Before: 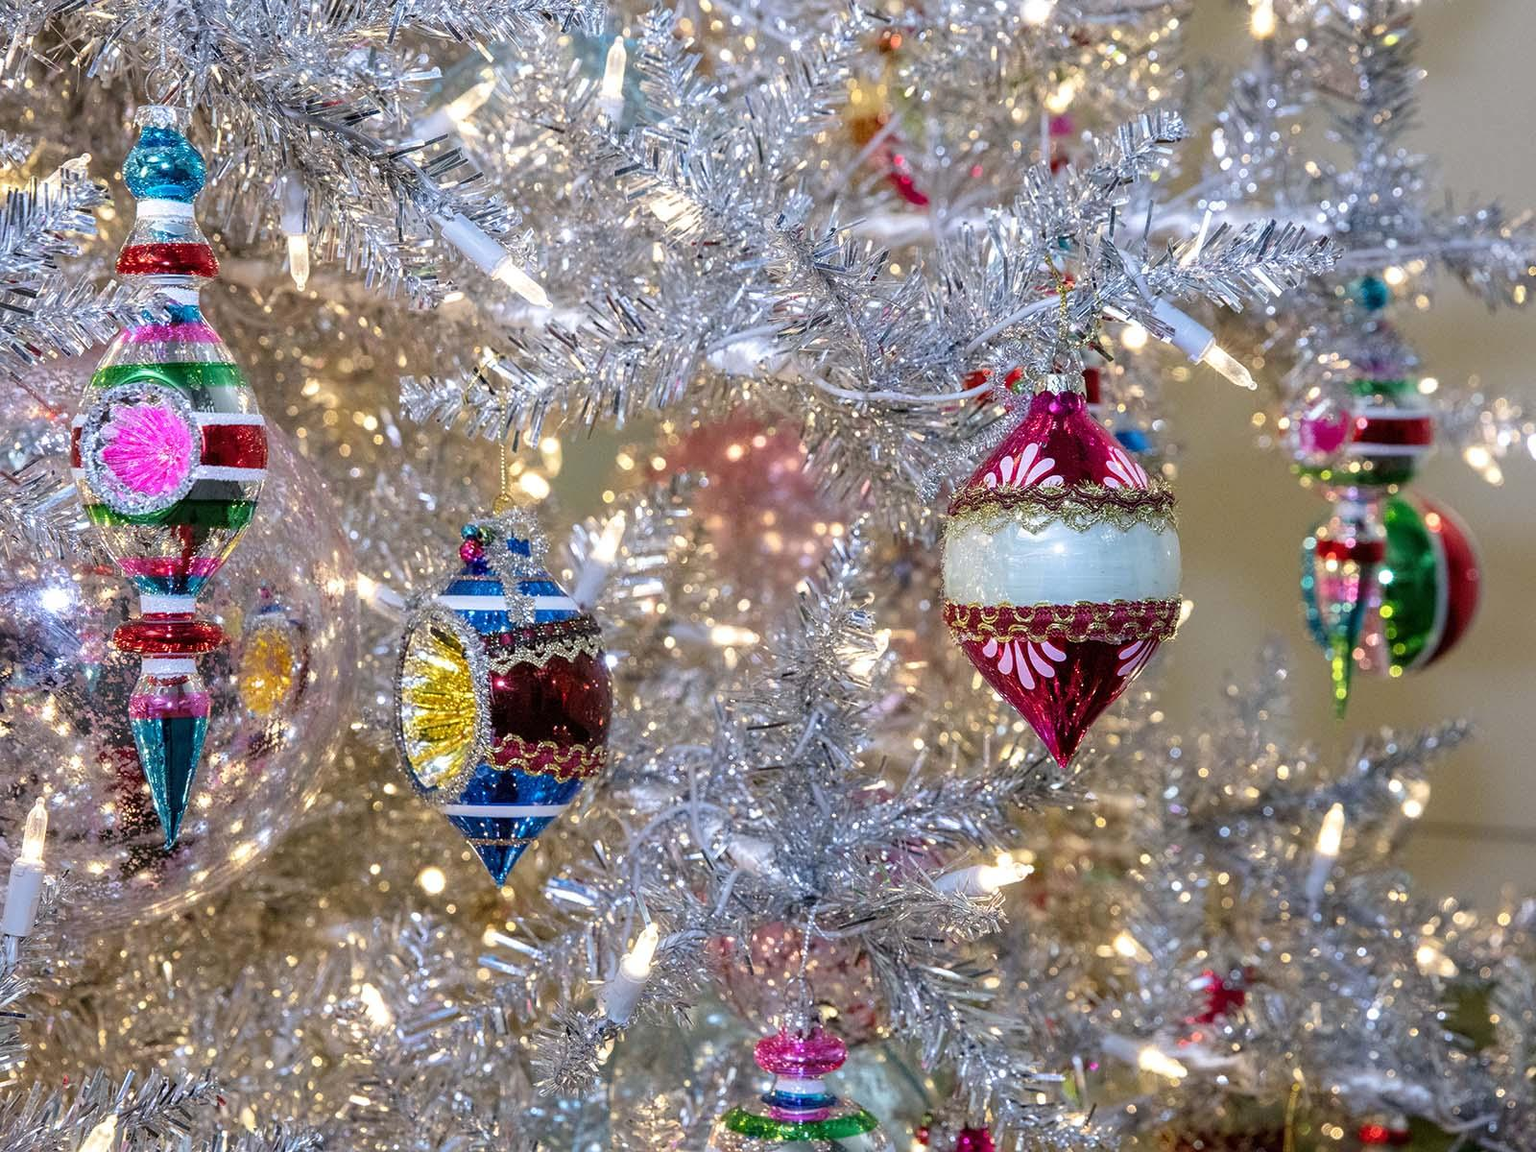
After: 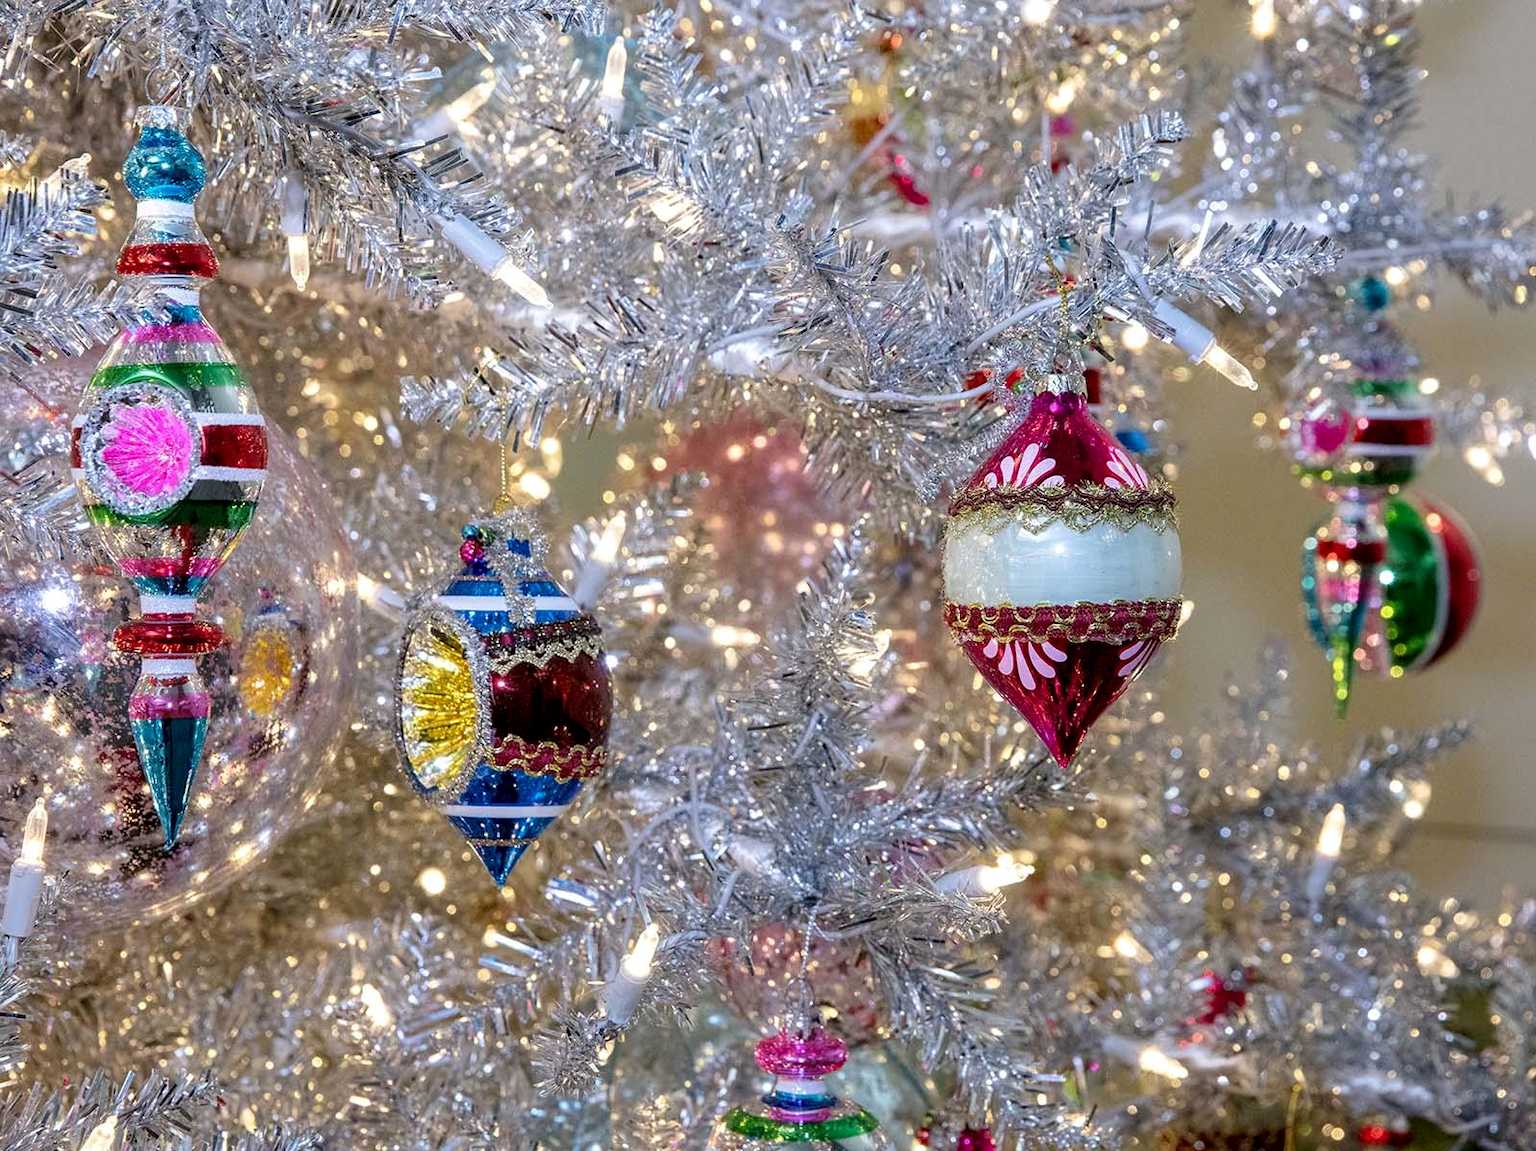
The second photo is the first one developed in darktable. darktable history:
exposure: black level correction 0.004, exposure 0.014 EV, compensate highlight preservation false
